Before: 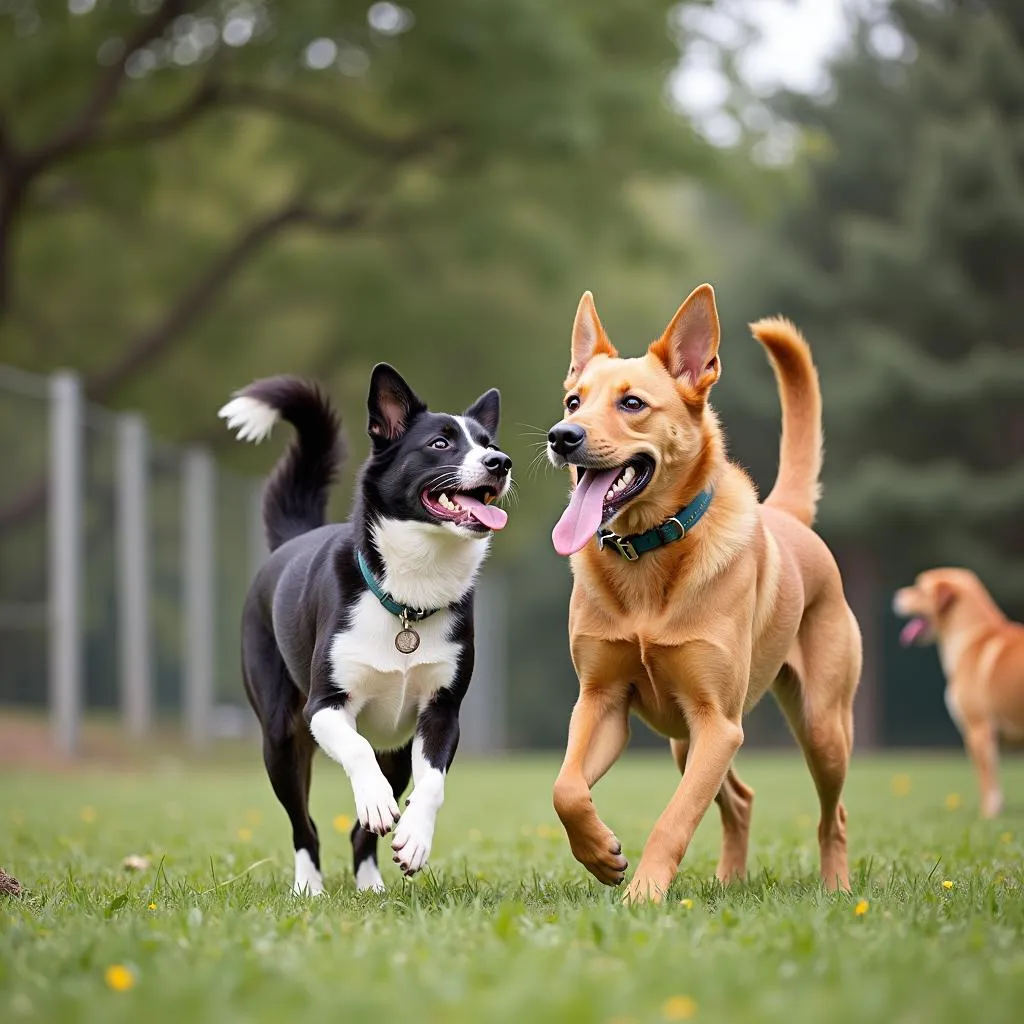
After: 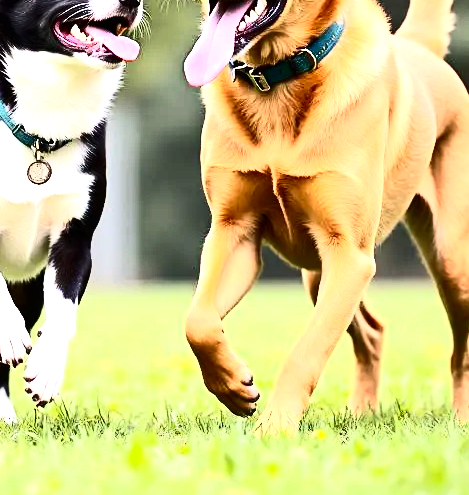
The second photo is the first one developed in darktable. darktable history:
exposure: exposure 0.496 EV, compensate highlight preservation false
contrast brightness saturation: contrast 0.4, brightness 0.1, saturation 0.21
tone equalizer: -8 EV -0.75 EV, -7 EV -0.7 EV, -6 EV -0.6 EV, -5 EV -0.4 EV, -3 EV 0.4 EV, -2 EV 0.6 EV, -1 EV 0.7 EV, +0 EV 0.75 EV, edges refinement/feathering 500, mask exposure compensation -1.57 EV, preserve details no
crop: left 35.976%, top 45.819%, right 18.162%, bottom 5.807%
